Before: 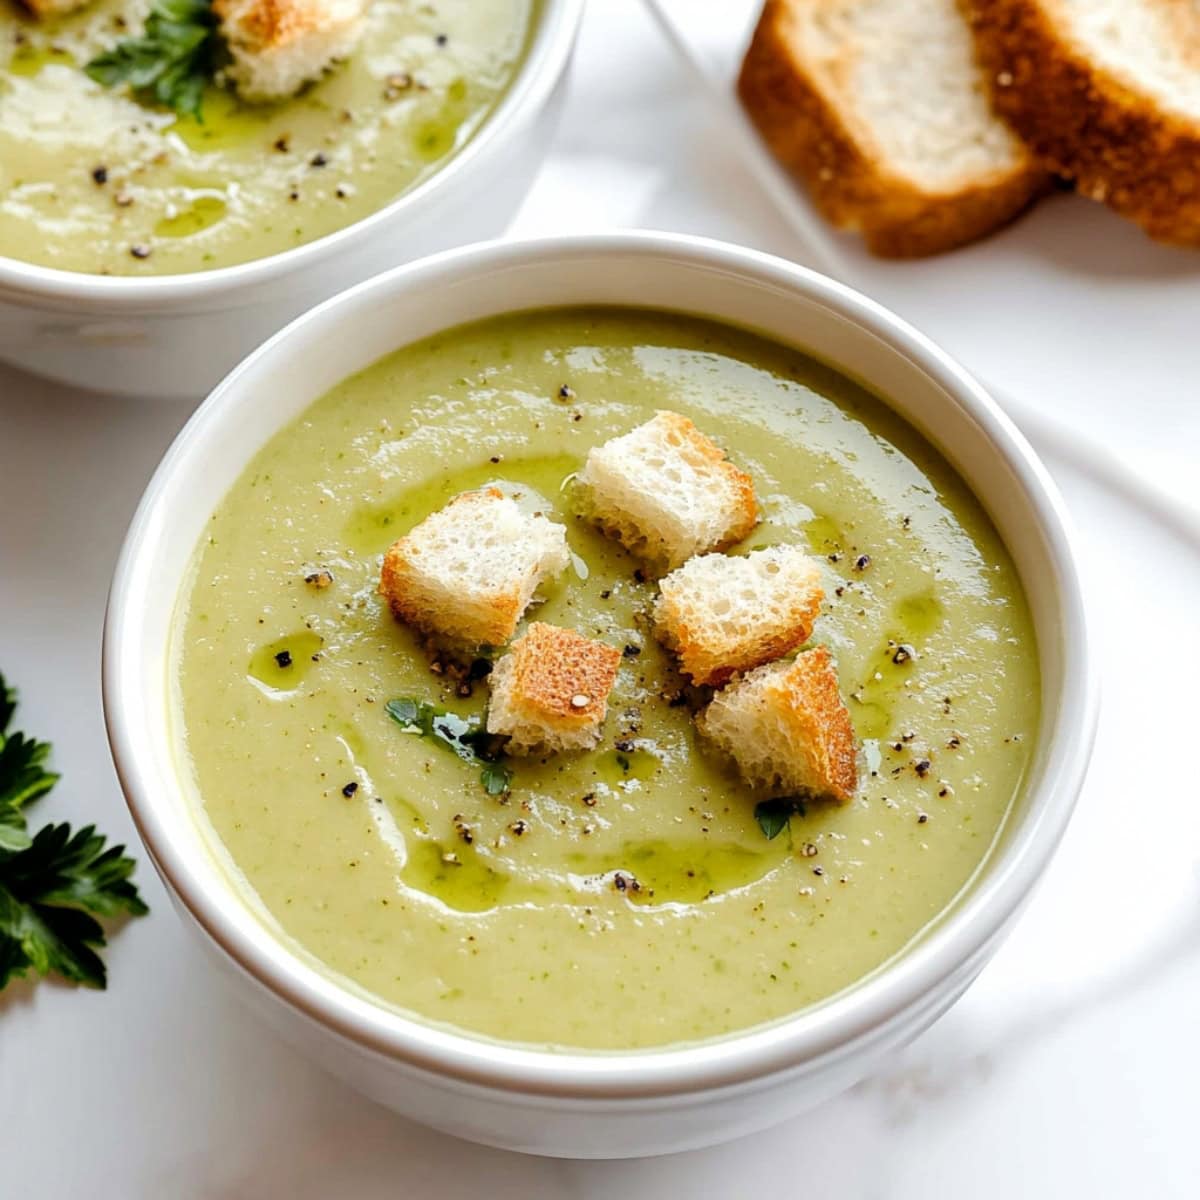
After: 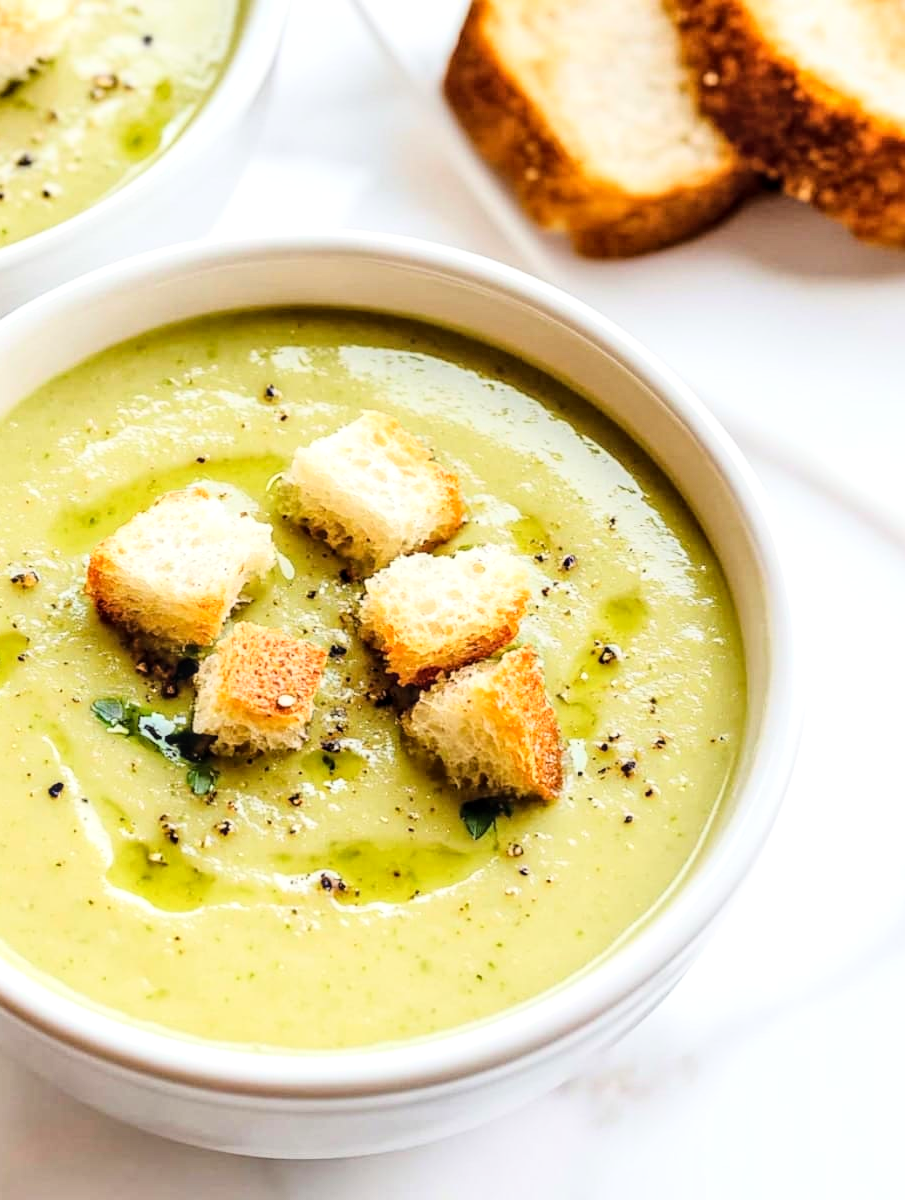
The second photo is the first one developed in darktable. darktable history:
local contrast: on, module defaults
base curve: curves: ch0 [(0, 0) (0.028, 0.03) (0.121, 0.232) (0.46, 0.748) (0.859, 0.968) (1, 1)]
crop and rotate: left 24.541%
tone equalizer: edges refinement/feathering 500, mask exposure compensation -1.57 EV, preserve details no
